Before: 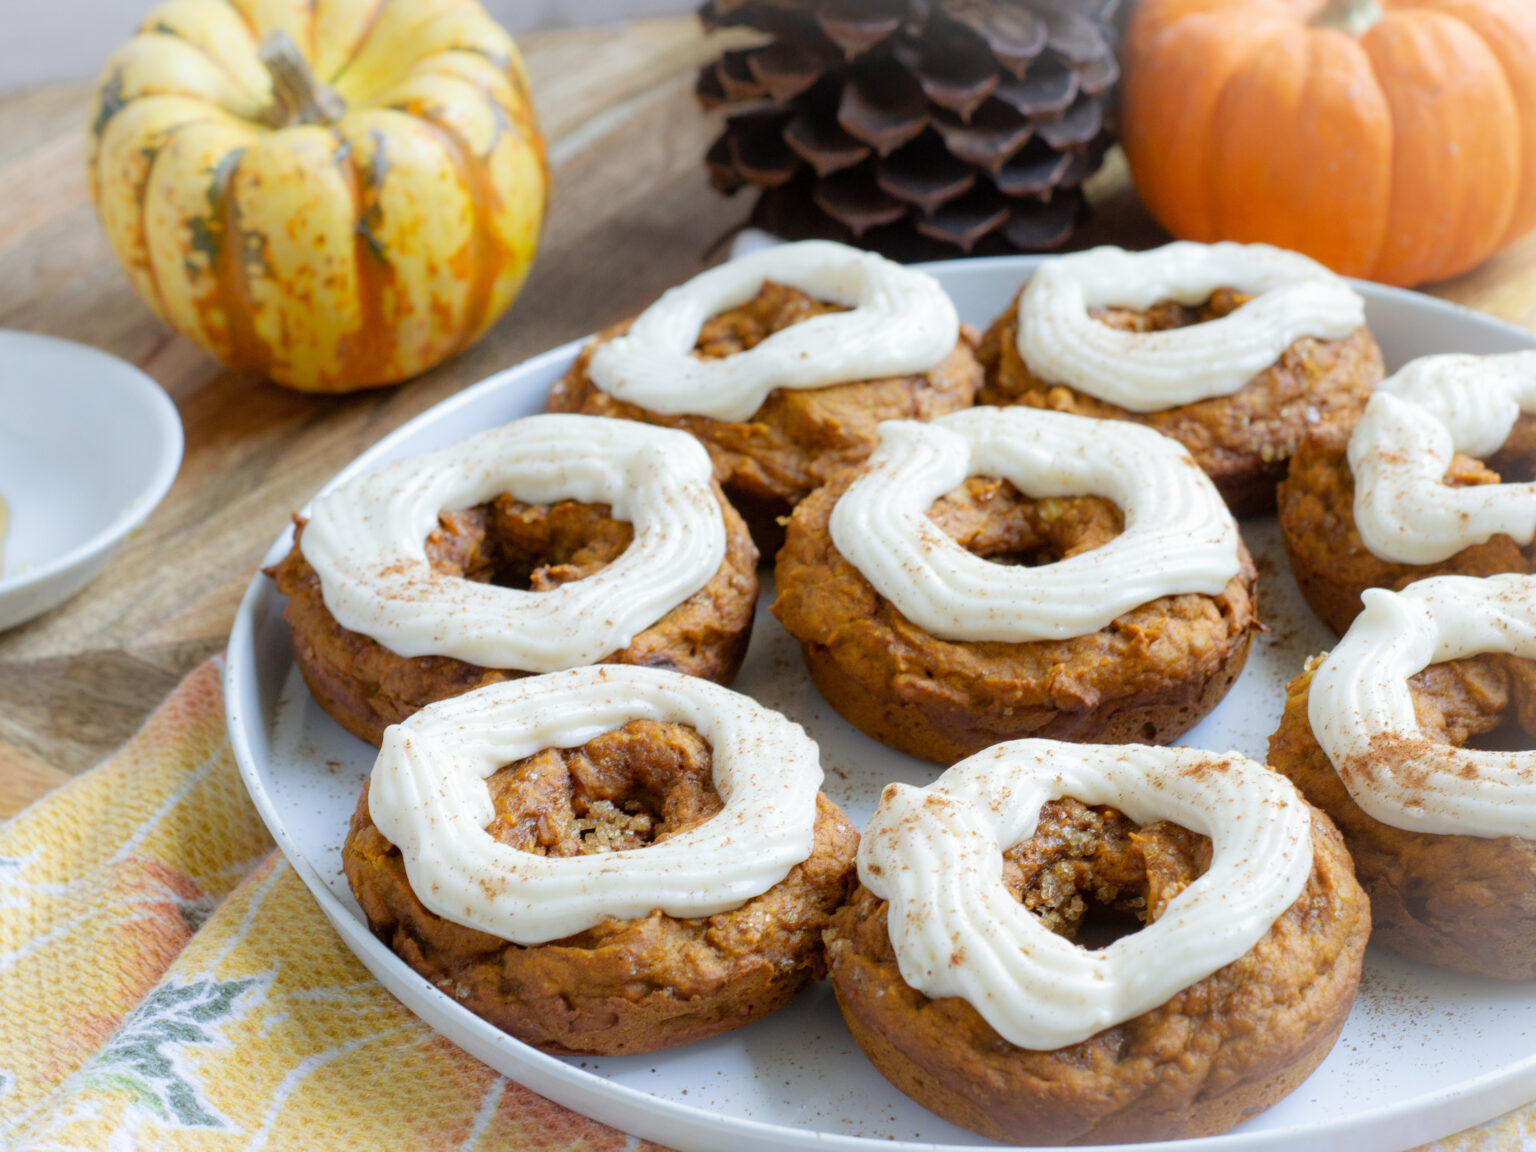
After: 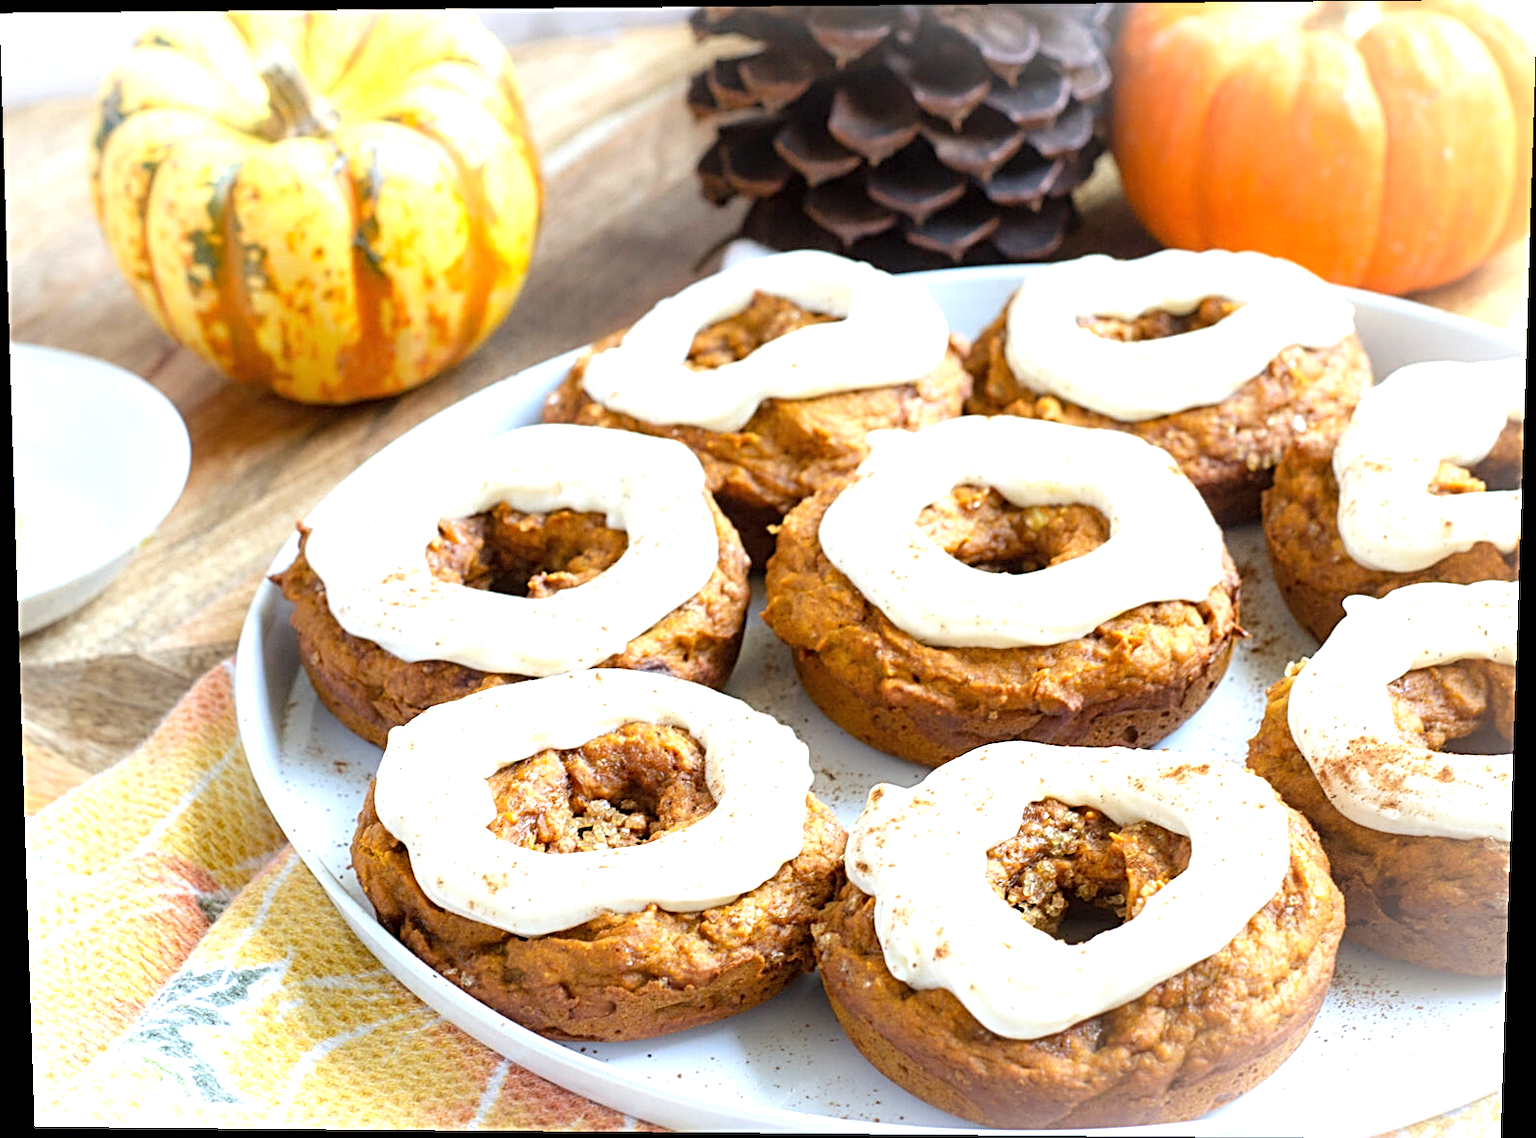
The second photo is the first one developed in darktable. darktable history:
exposure: exposure 0.999 EV, compensate highlight preservation false
sharpen: radius 2.676, amount 0.669
rotate and perspective: lens shift (vertical) 0.048, lens shift (horizontal) -0.024, automatic cropping off
